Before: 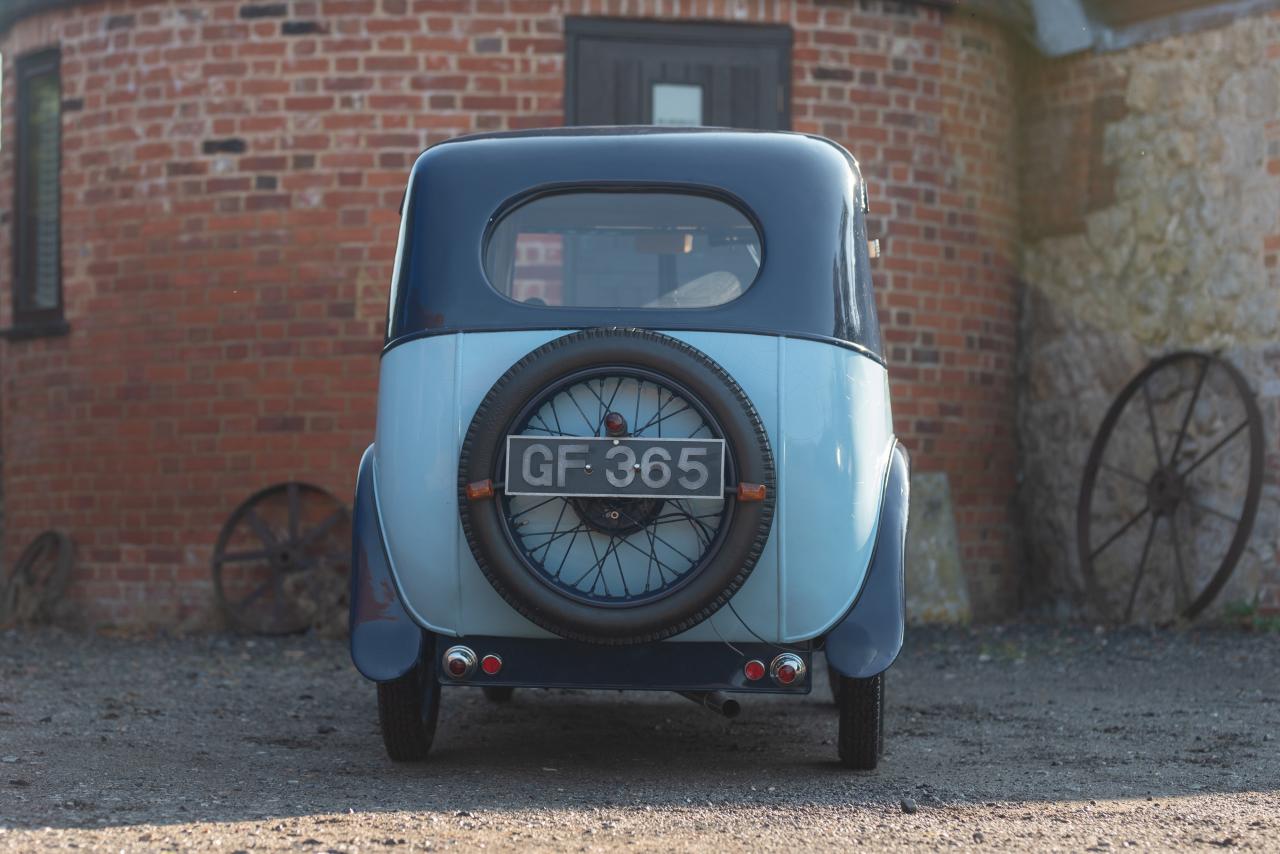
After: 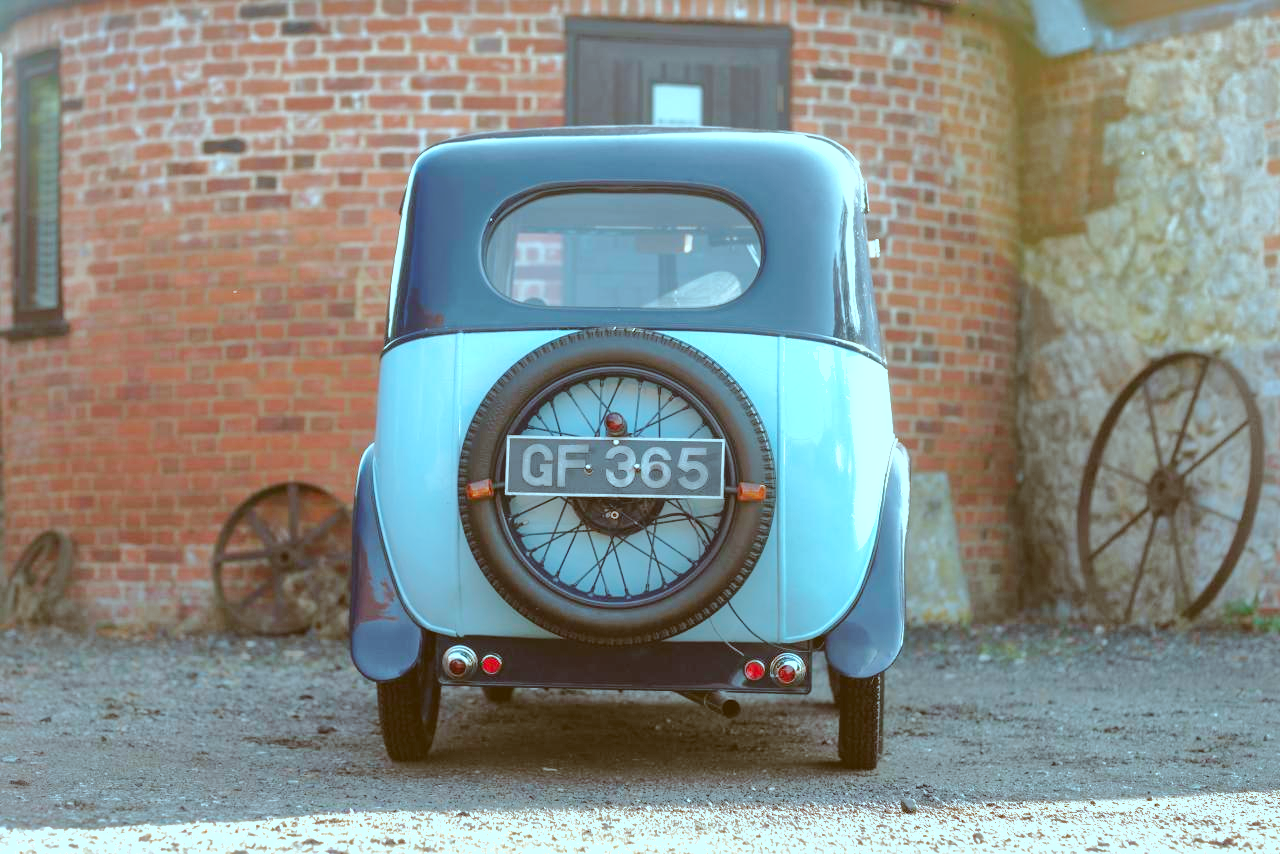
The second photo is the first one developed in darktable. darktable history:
base curve: curves: ch0 [(0, 0) (0.036, 0.025) (0.121, 0.166) (0.206, 0.329) (0.605, 0.79) (1, 1)], preserve colors none
shadows and highlights: shadows 25.96, highlights -69.12
color correction: highlights a* -13.86, highlights b* -16.1, shadows a* 10.13, shadows b* 29.57
exposure: black level correction -0.002, exposure 1.109 EV, compensate exposure bias true, compensate highlight preservation false
